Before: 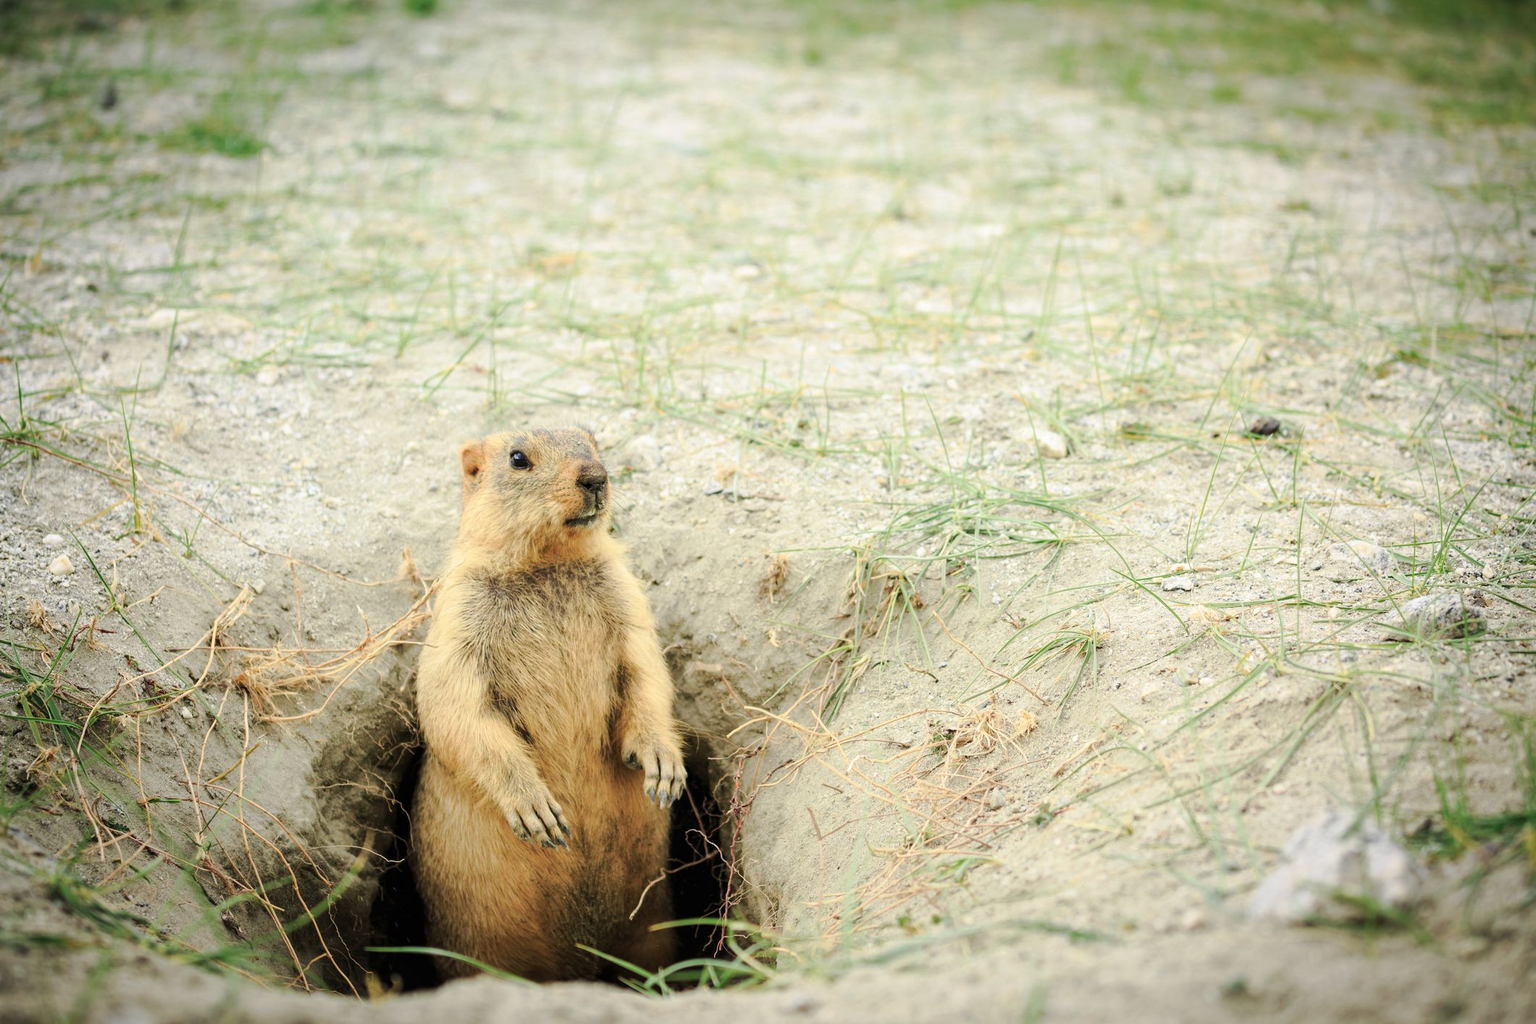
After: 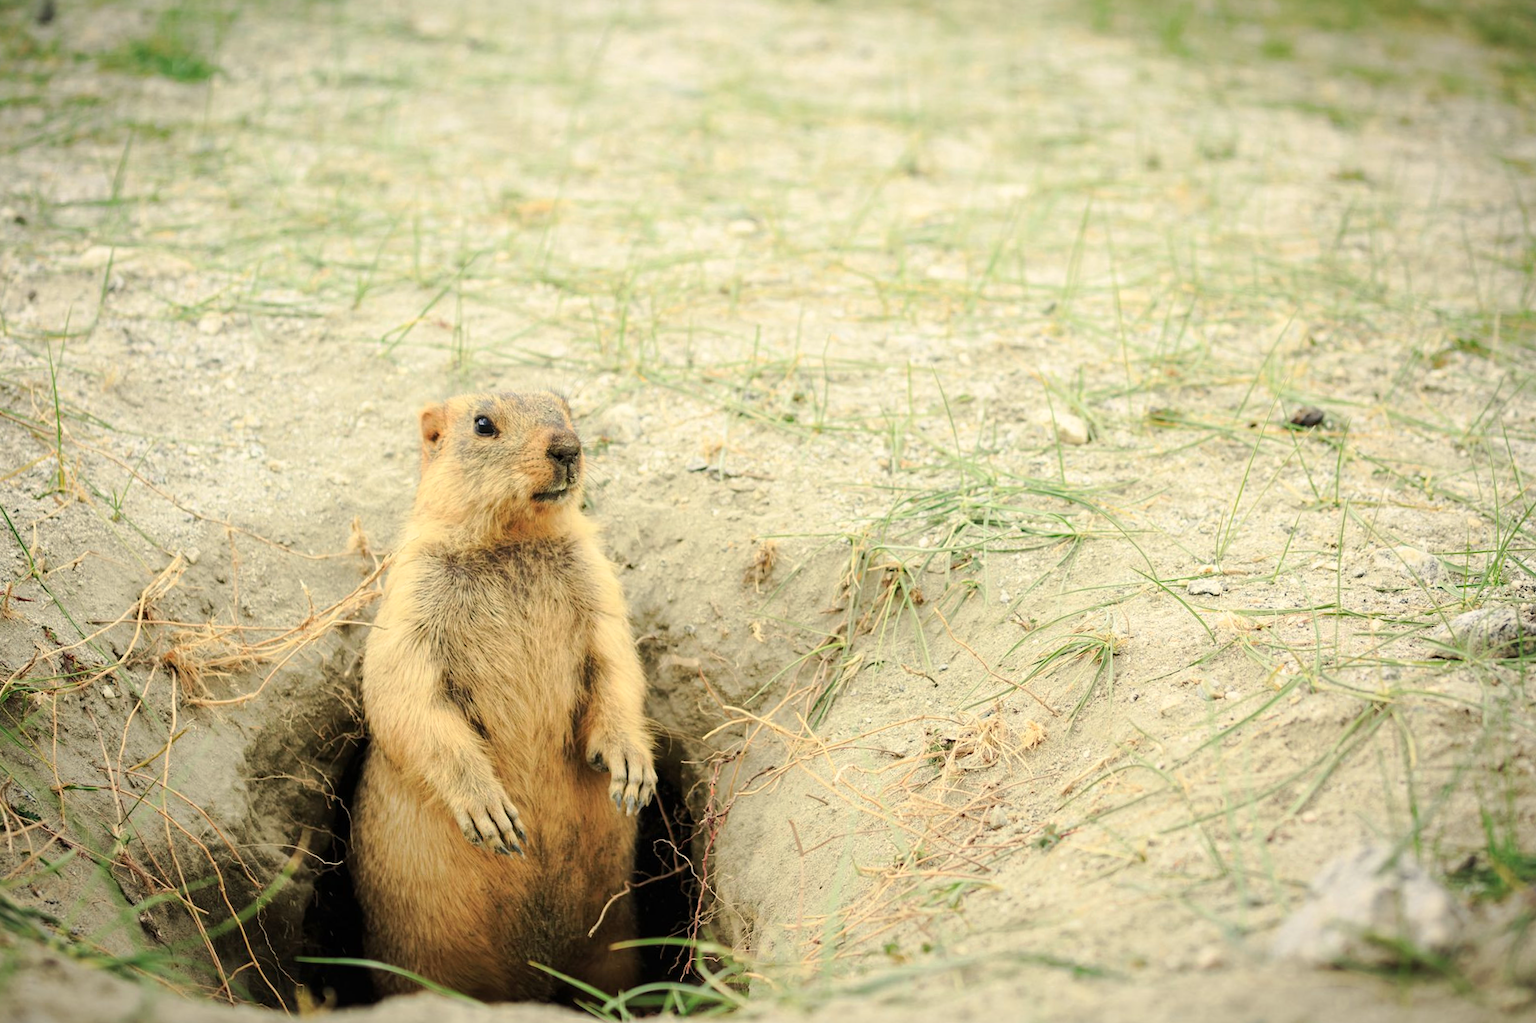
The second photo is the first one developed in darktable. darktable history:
white balance: red 1.029, blue 0.92
crop and rotate: angle -1.96°, left 3.097%, top 4.154%, right 1.586%, bottom 0.529%
